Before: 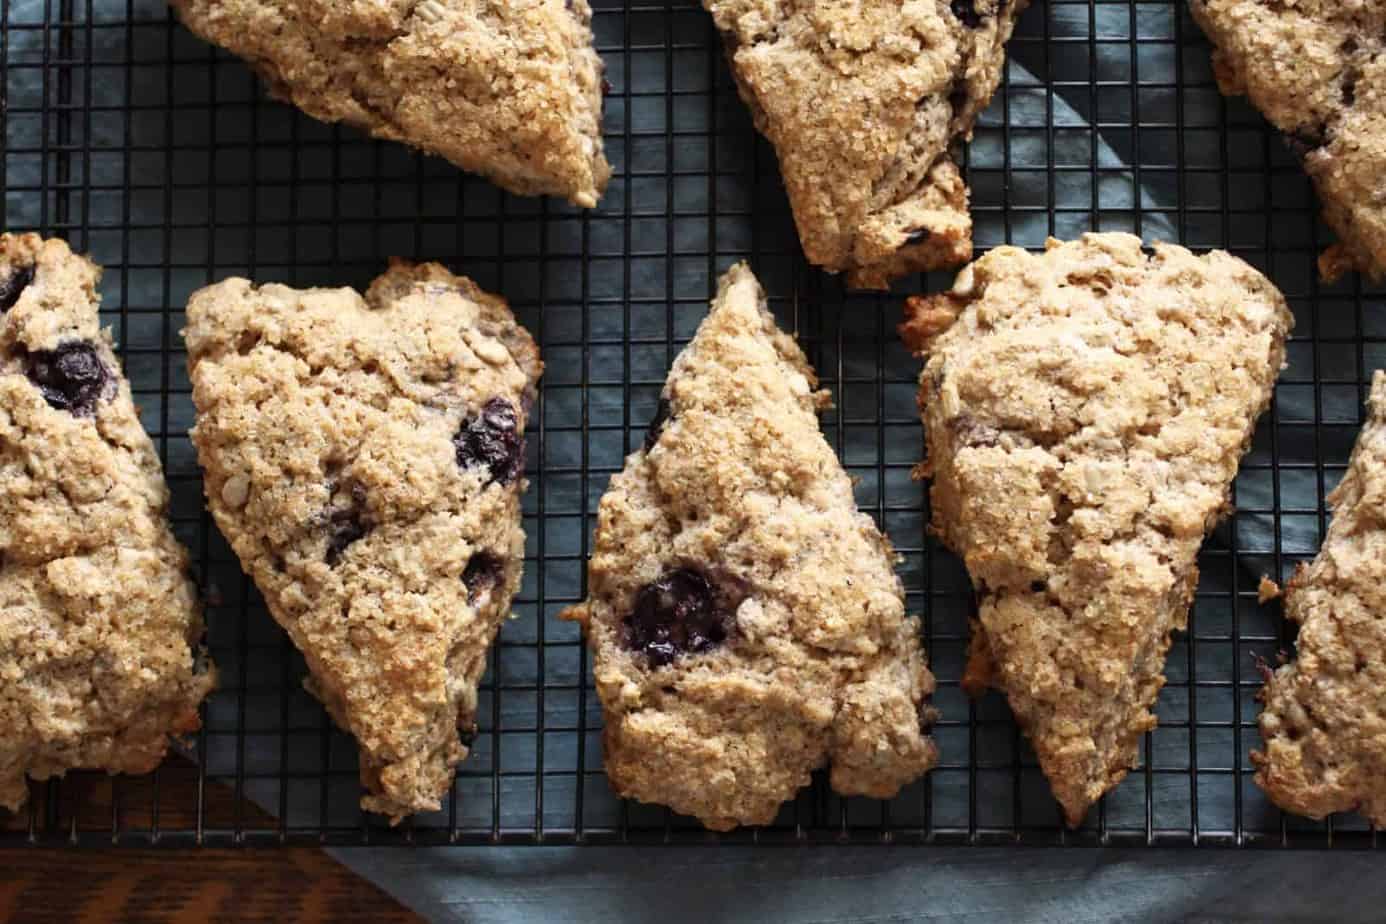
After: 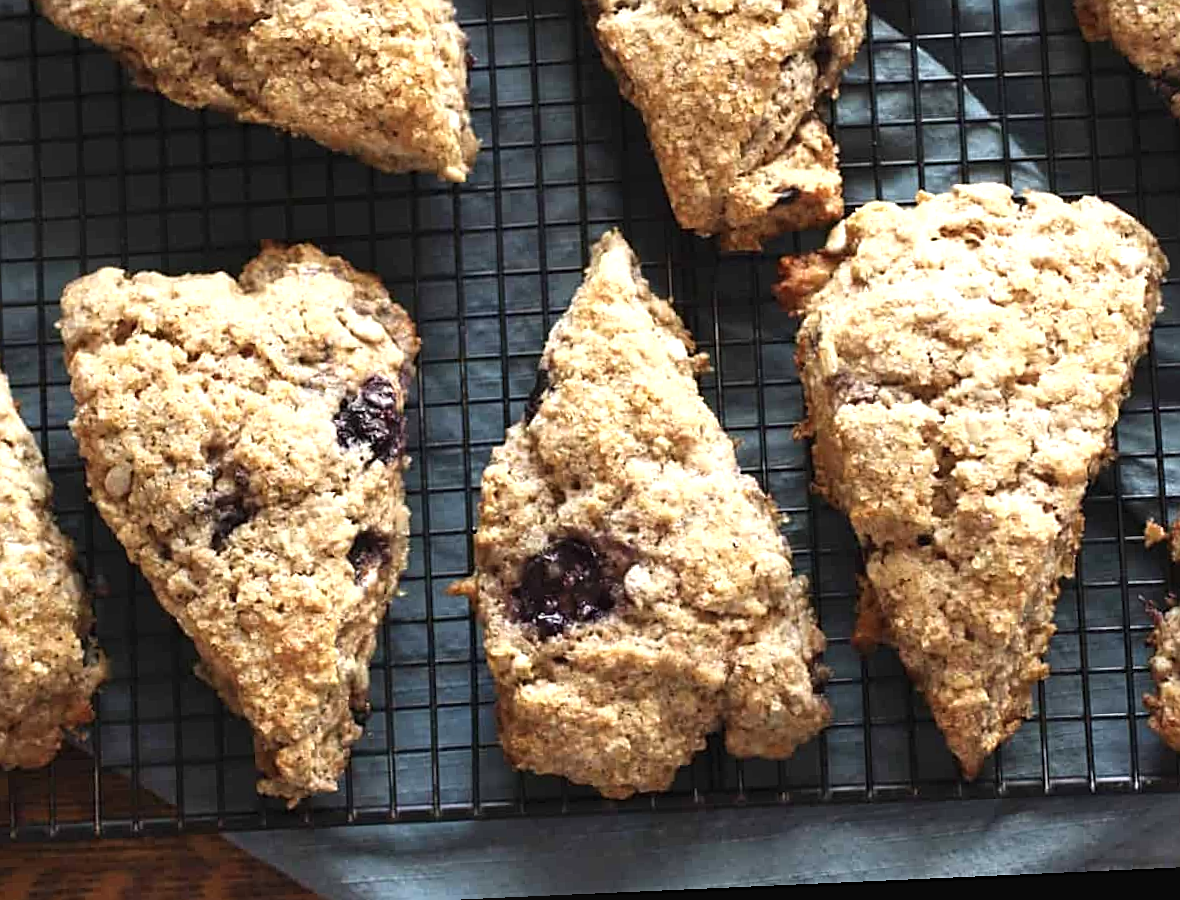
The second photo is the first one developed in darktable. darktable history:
sharpen: on, module defaults
crop: left 9.807%, top 6.259%, right 7.334%, bottom 2.177%
rotate and perspective: rotation -2.56°, automatic cropping off
exposure: black level correction -0.002, exposure 0.54 EV, compensate highlight preservation false
